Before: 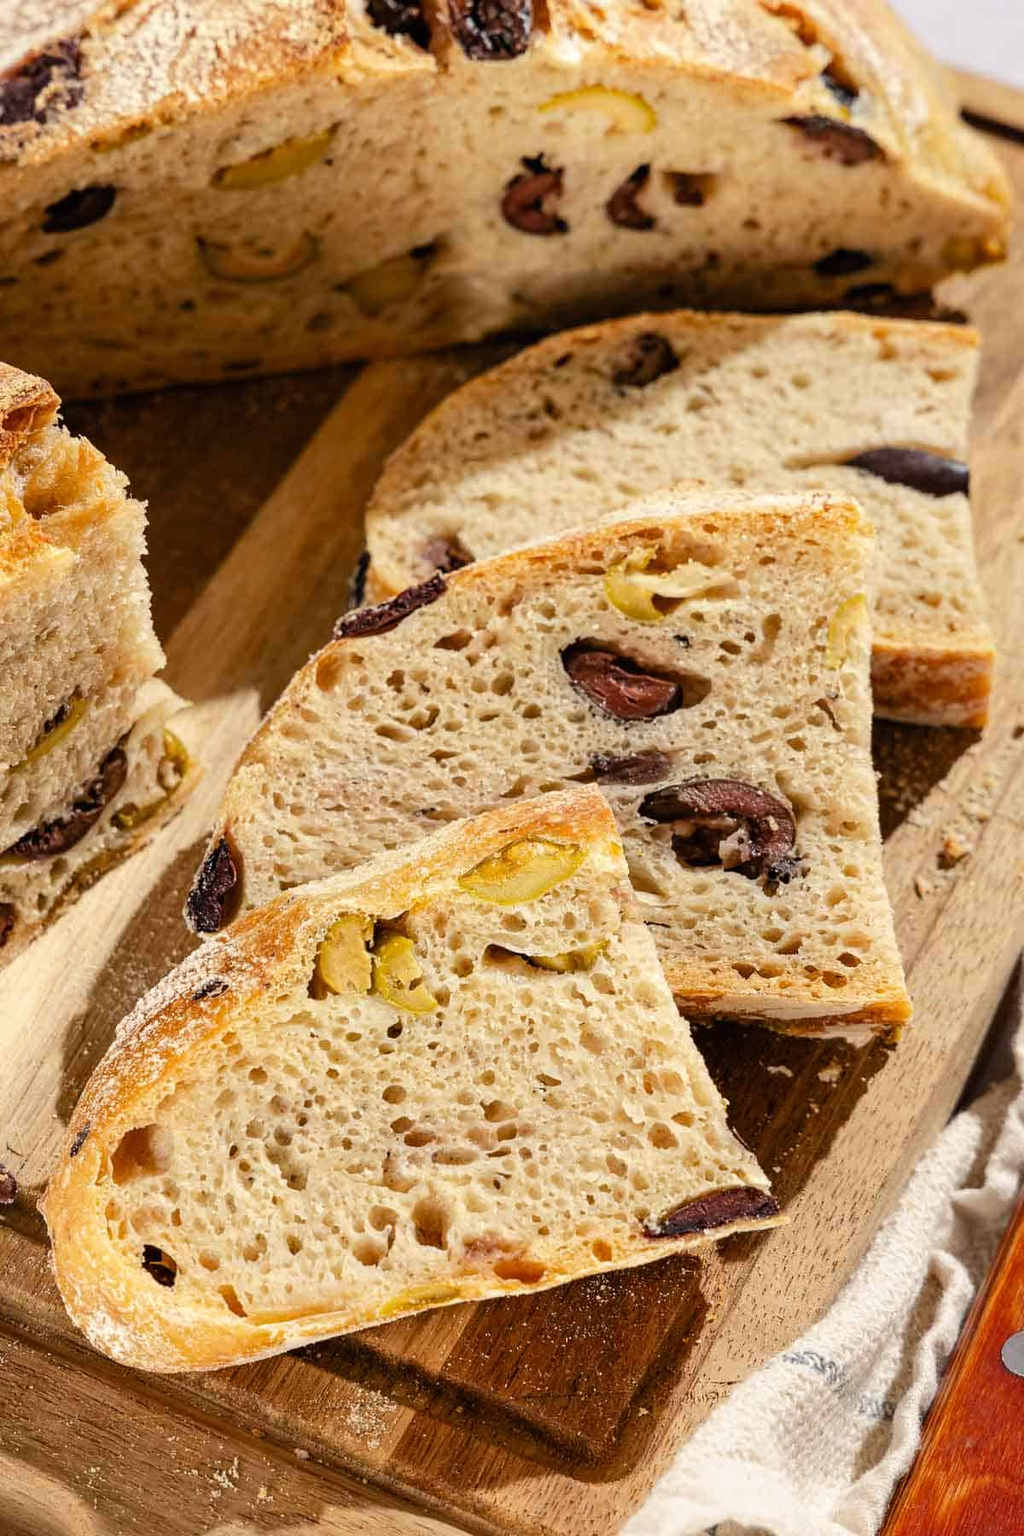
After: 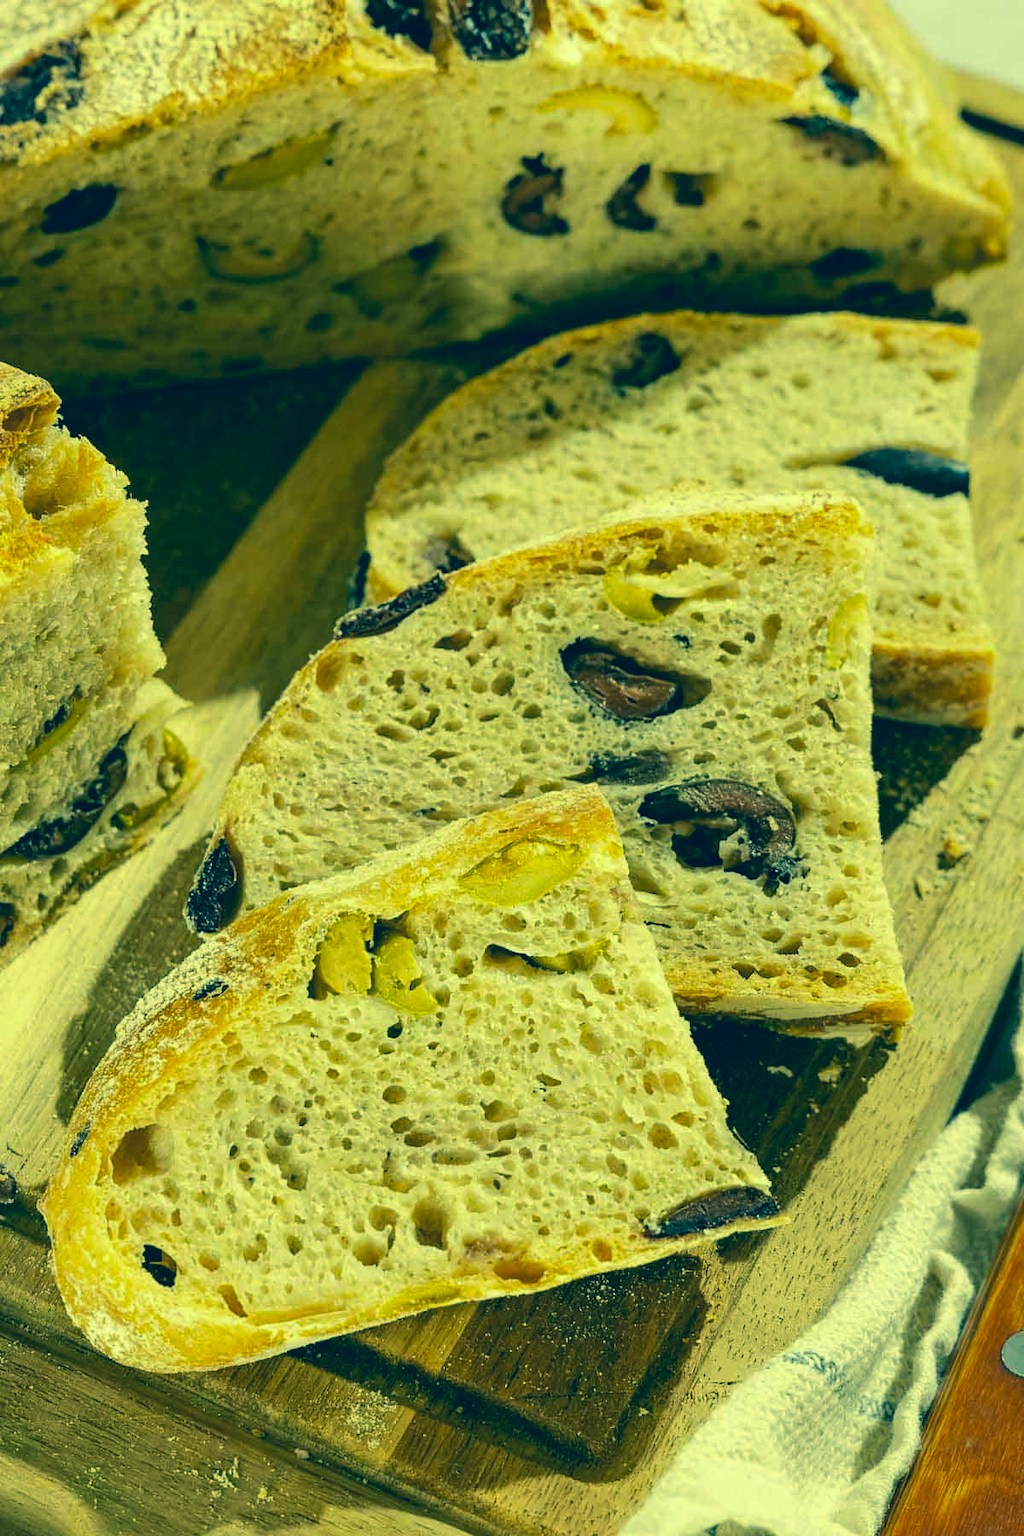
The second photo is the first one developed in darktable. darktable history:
color correction: highlights a* -15.96, highlights b* 39.98, shadows a* -39.84, shadows b* -26.95
